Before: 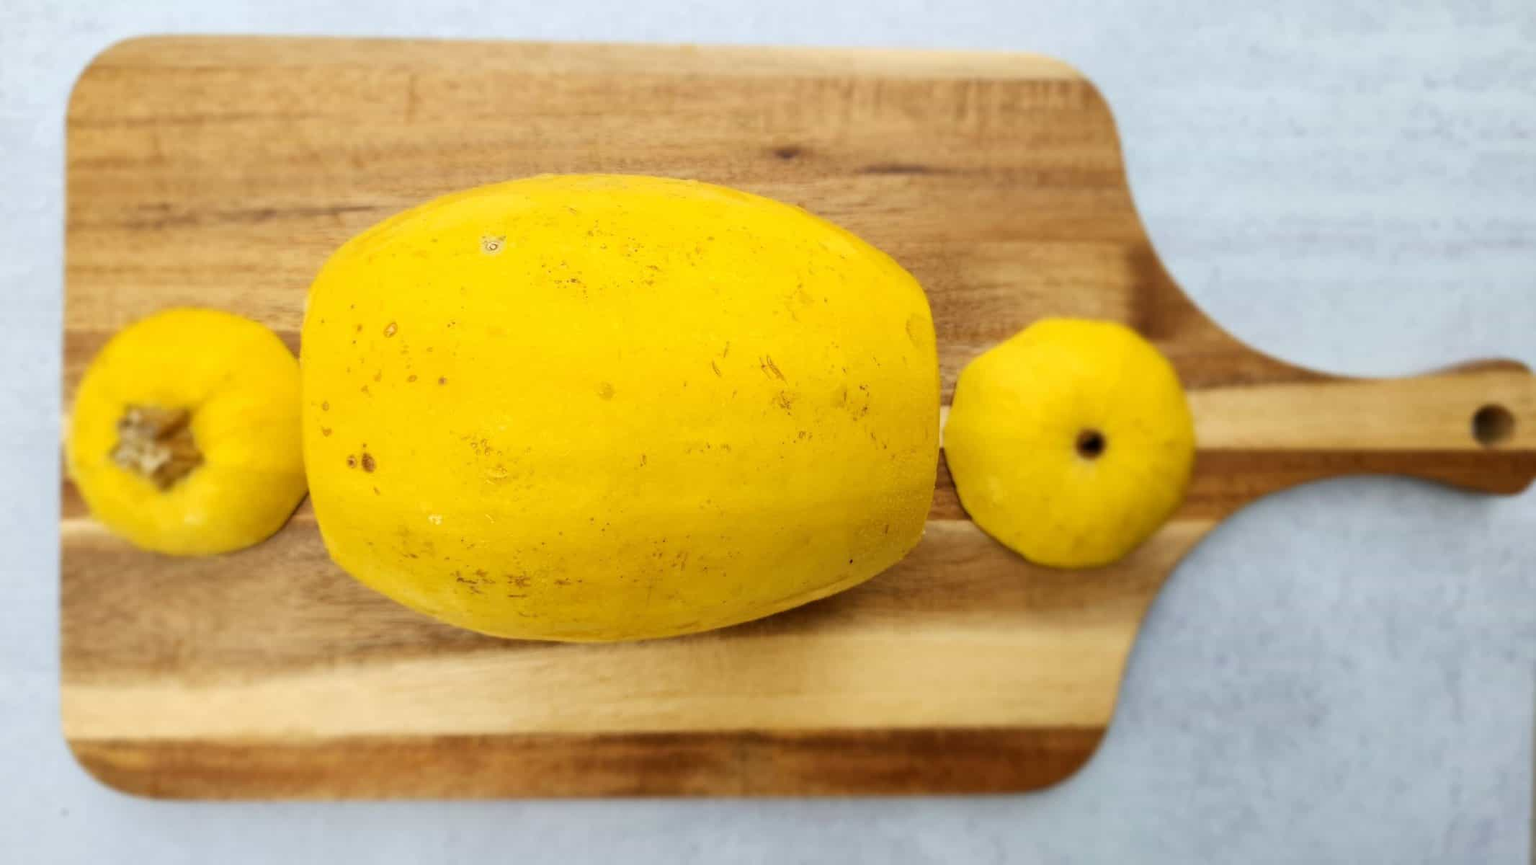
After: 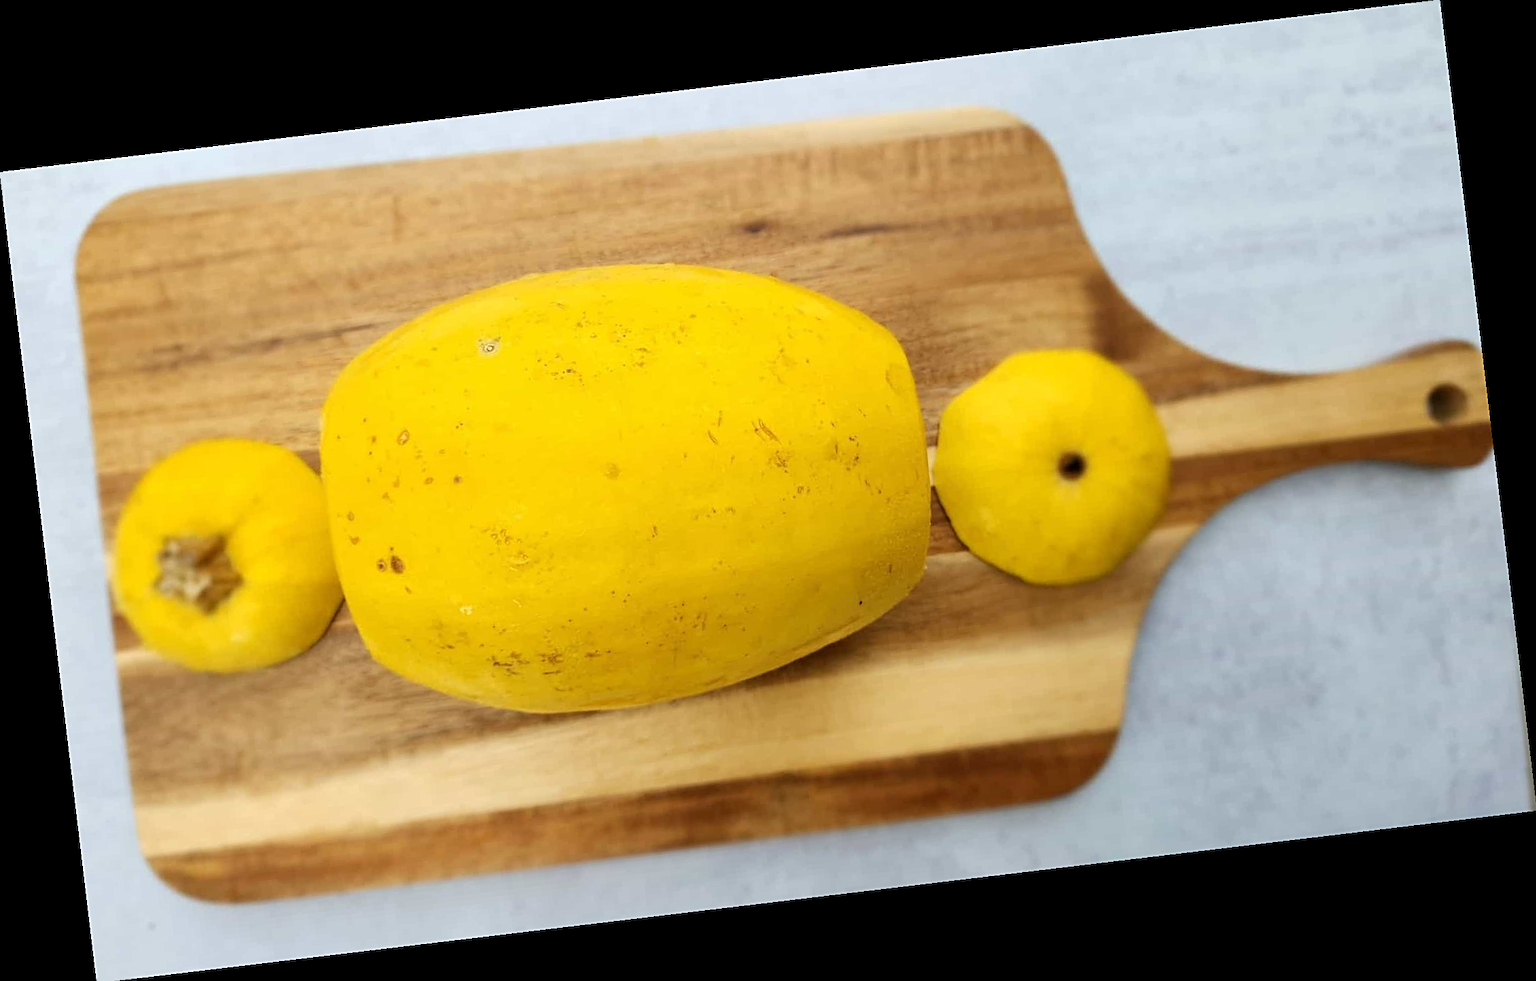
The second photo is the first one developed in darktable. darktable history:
tone equalizer: on, module defaults
sharpen: on, module defaults
rotate and perspective: rotation -6.83°, automatic cropping off
